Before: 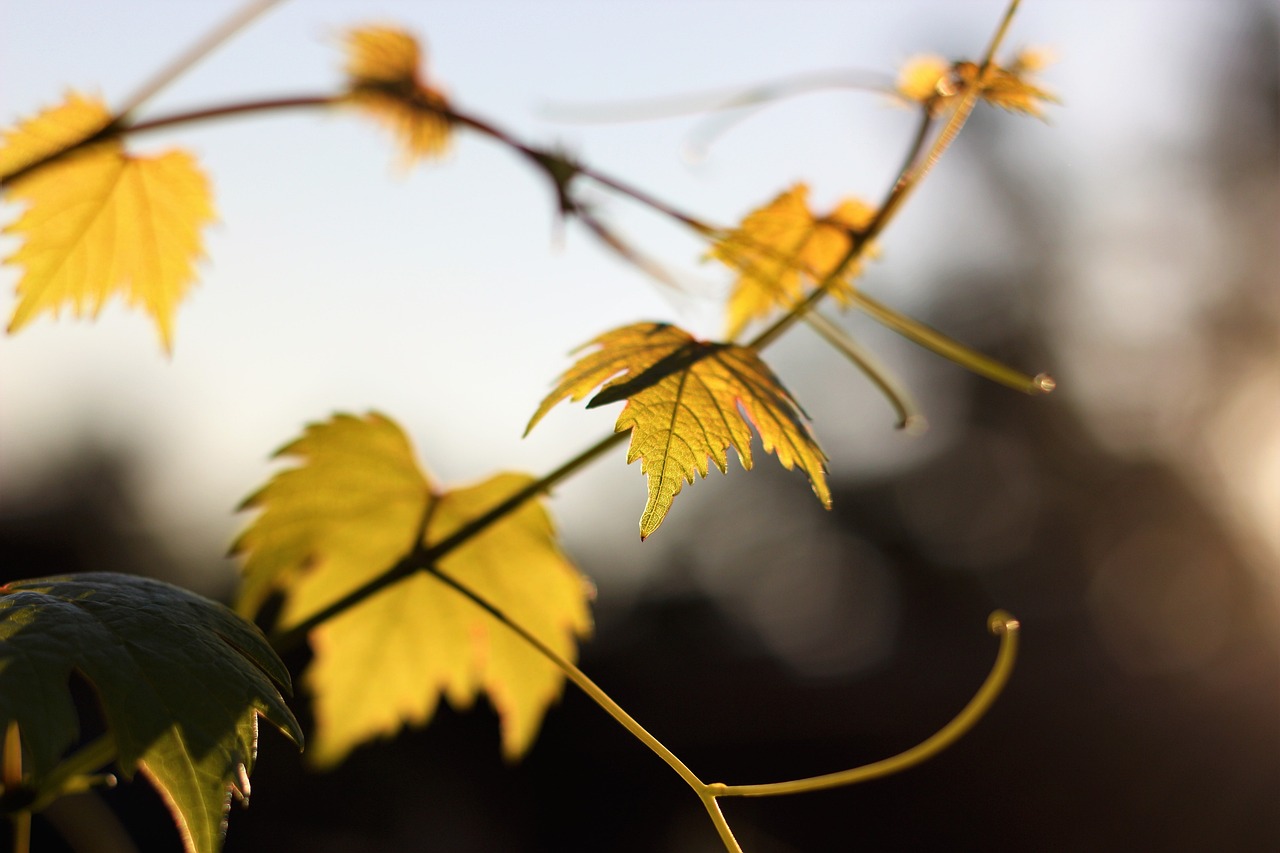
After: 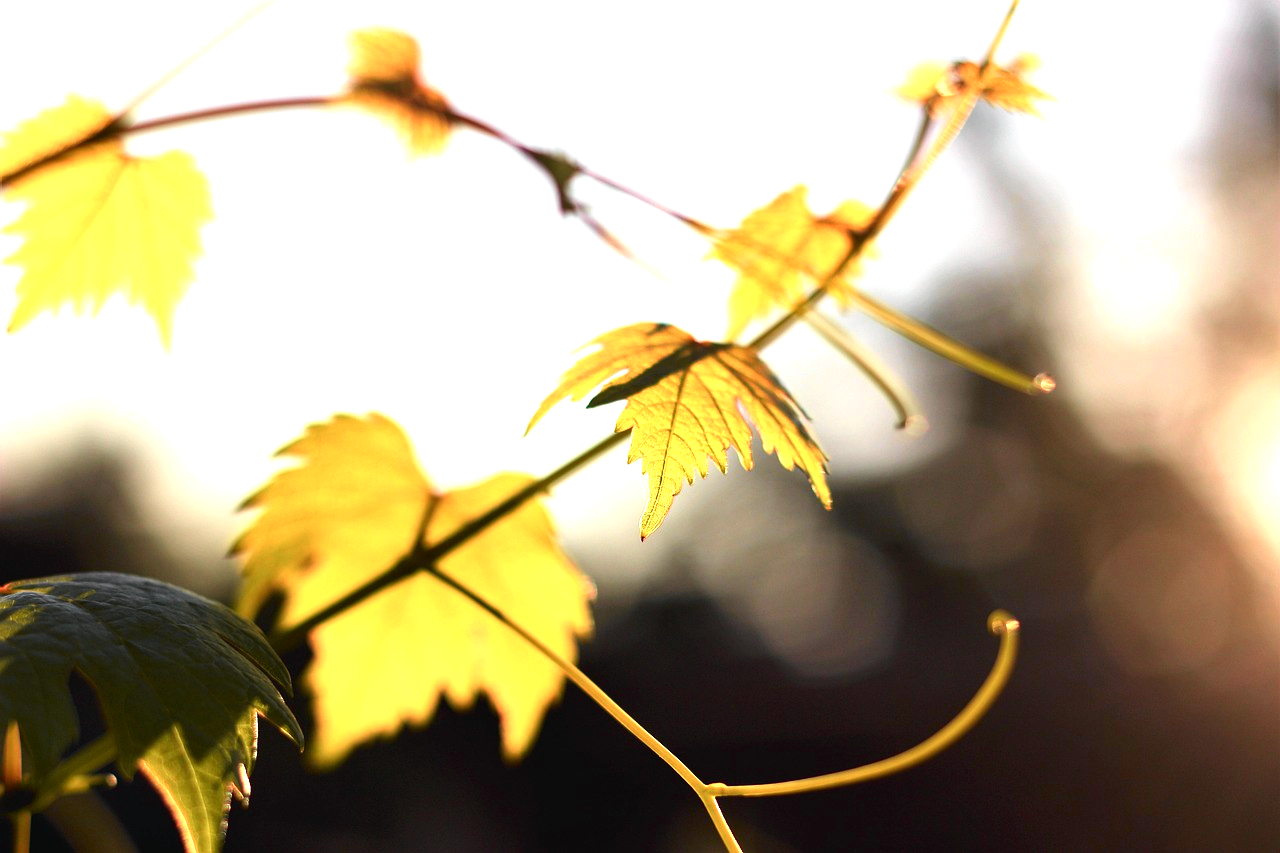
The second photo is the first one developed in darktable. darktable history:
exposure: black level correction 0, exposure 1.2 EV, compensate highlight preservation false
tone curve: curves: ch0 [(0, 0.015) (0.037, 0.032) (0.131, 0.113) (0.275, 0.26) (0.497, 0.505) (0.617, 0.643) (0.704, 0.735) (0.813, 0.842) (0.911, 0.931) (0.997, 1)]; ch1 [(0, 0) (0.301, 0.3) (0.444, 0.438) (0.493, 0.494) (0.501, 0.5) (0.534, 0.543) (0.582, 0.605) (0.658, 0.687) (0.746, 0.79) (1, 1)]; ch2 [(0, 0) (0.246, 0.234) (0.36, 0.356) (0.415, 0.426) (0.476, 0.492) (0.502, 0.499) (0.525, 0.517) (0.533, 0.534) (0.586, 0.598) (0.634, 0.643) (0.706, 0.717) (0.853, 0.83) (1, 0.951)], color space Lab, independent channels, preserve colors none
